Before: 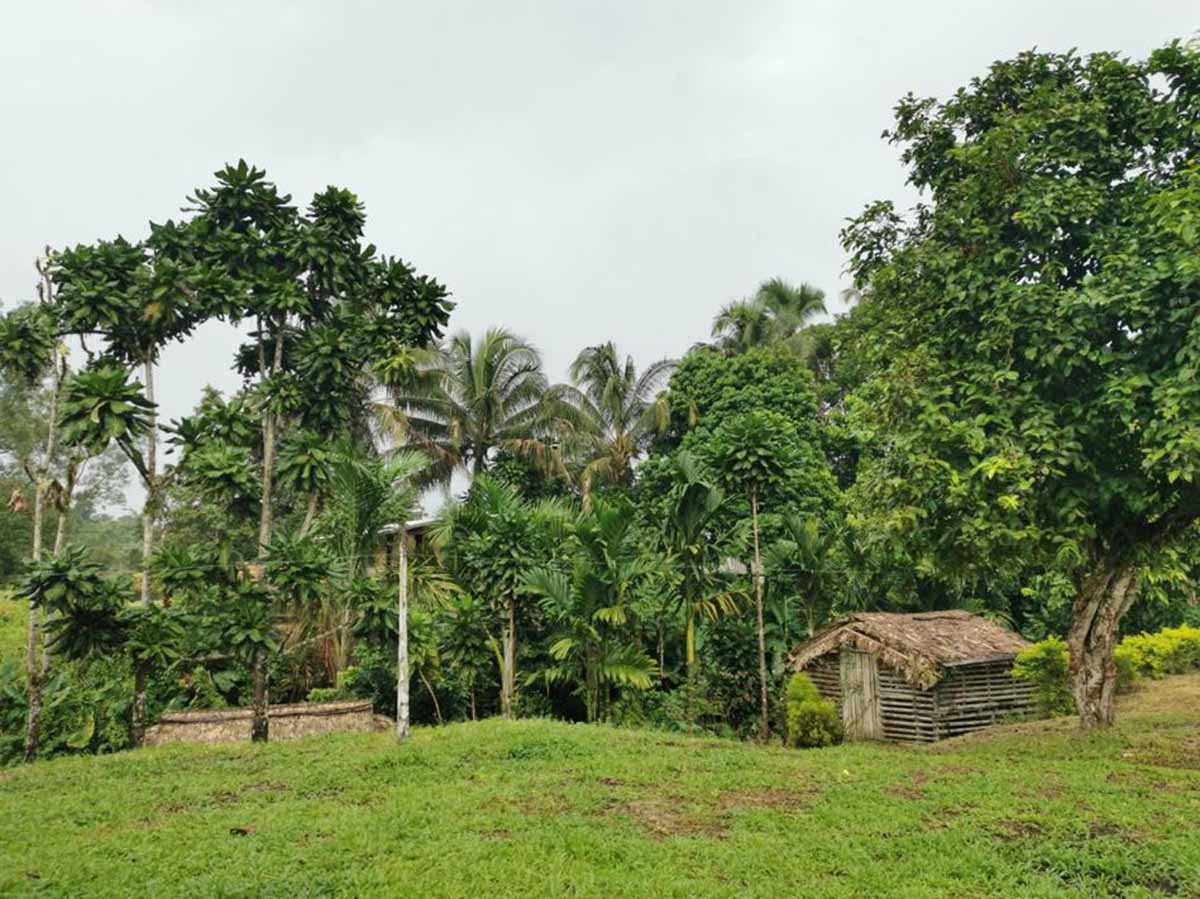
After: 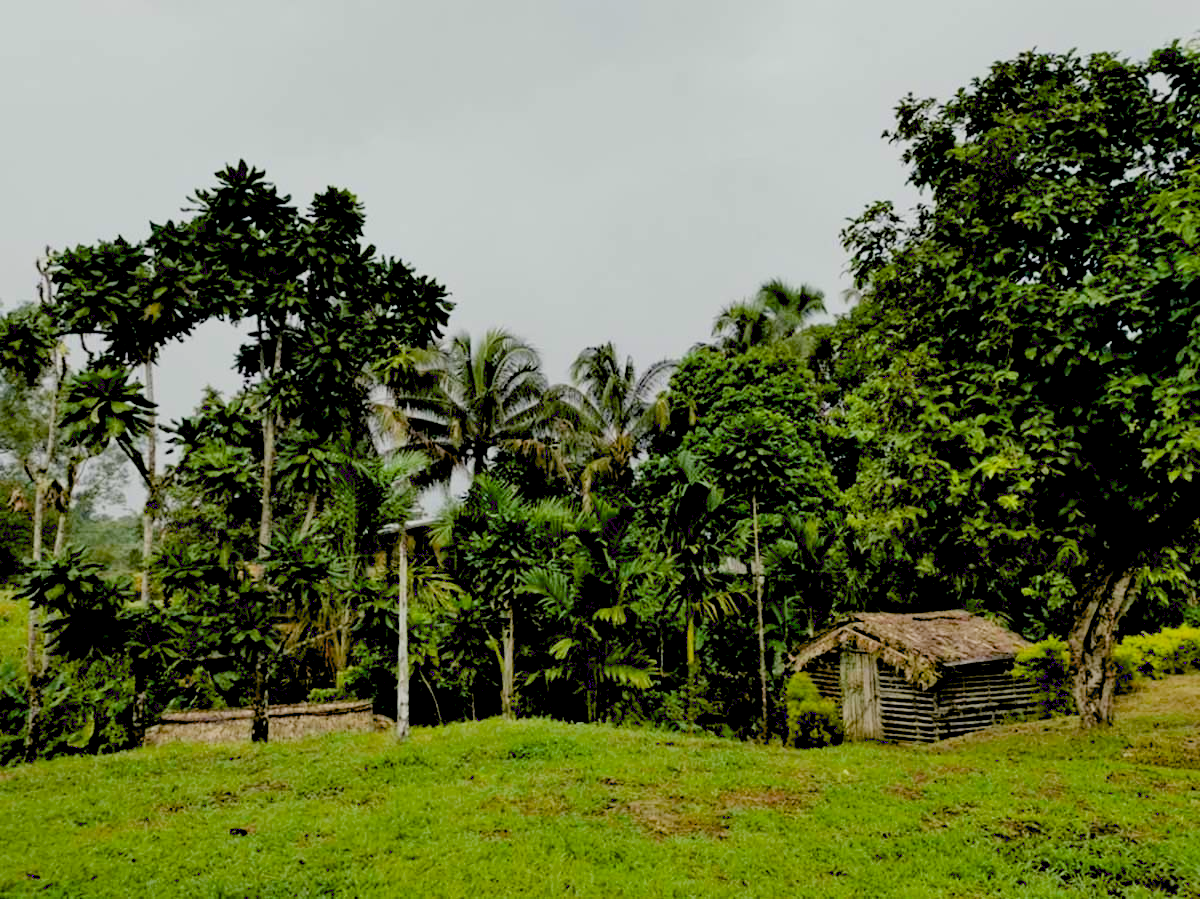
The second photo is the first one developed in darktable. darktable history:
filmic rgb: black relative exposure -7.65 EV, white relative exposure 4.56 EV, threshold 3.02 EV, hardness 3.61, enable highlight reconstruction true
exposure: black level correction 0.057, compensate highlight preservation false
